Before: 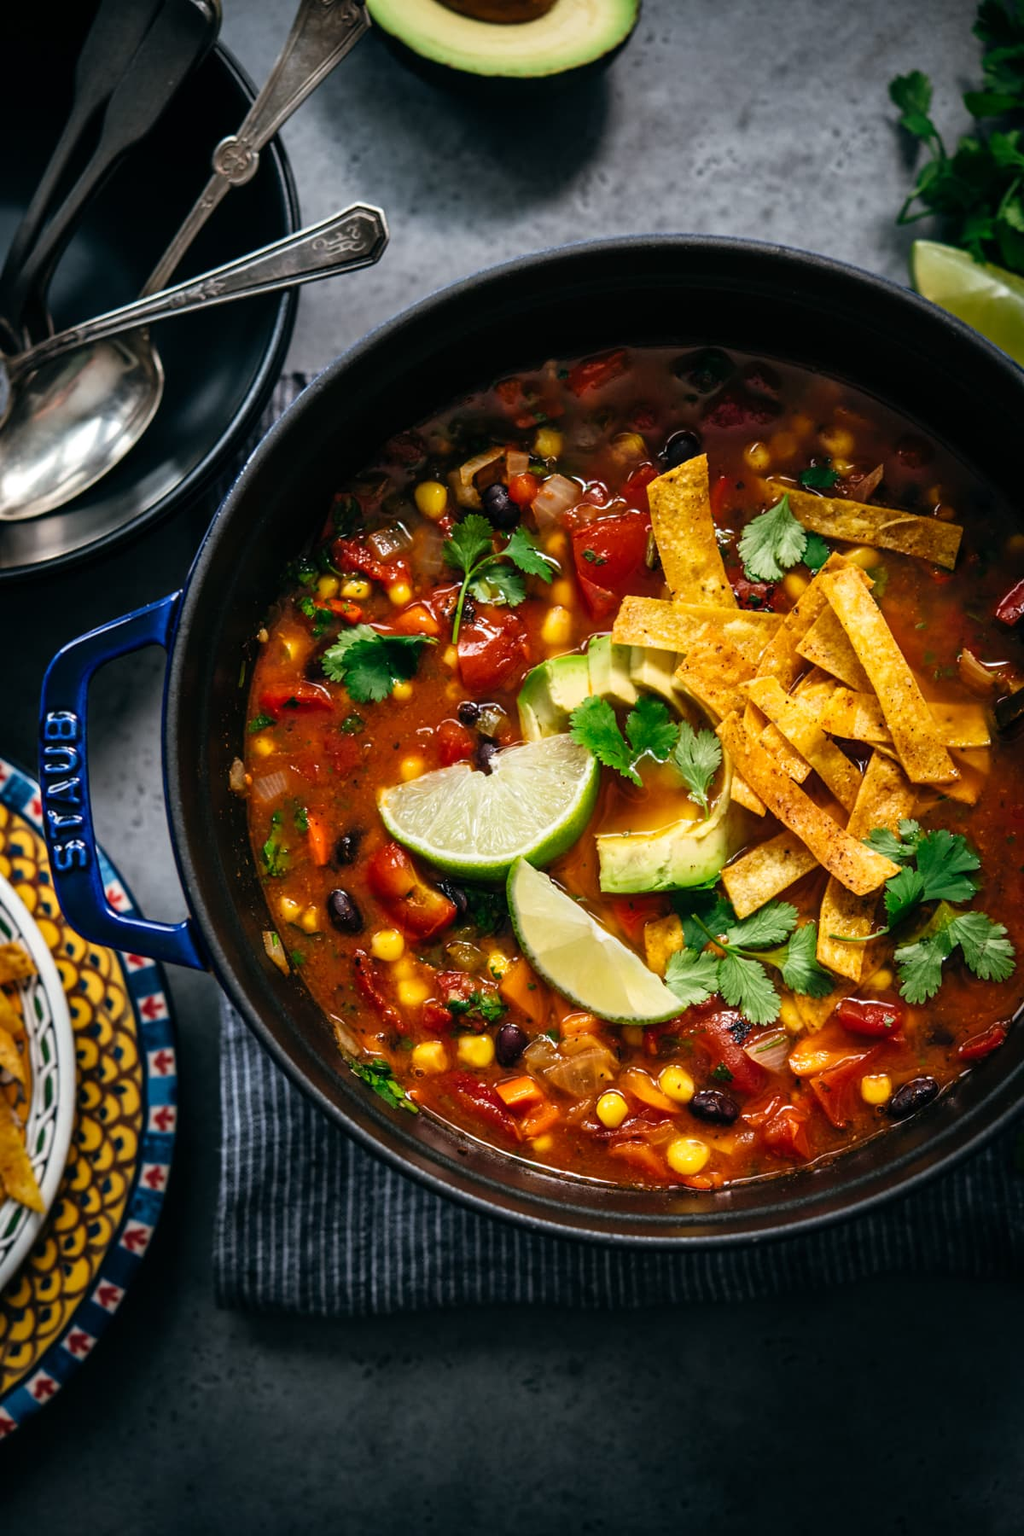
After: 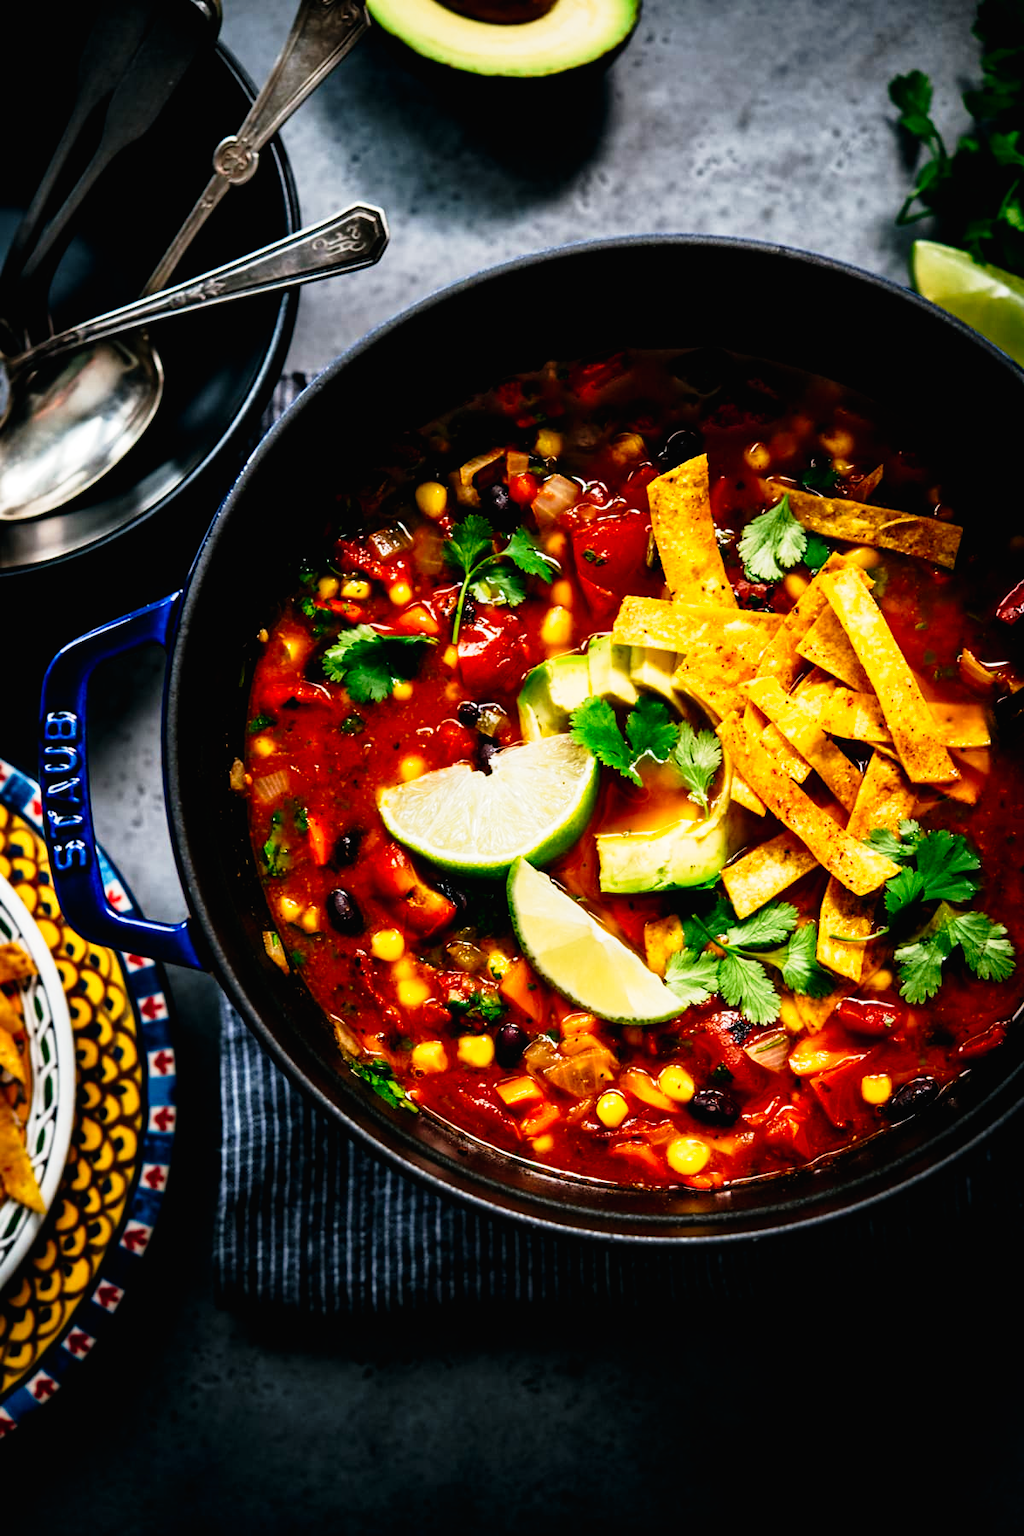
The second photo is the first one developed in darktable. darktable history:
tone curve: curves: ch0 [(0.016, 0.011) (0.094, 0.016) (0.469, 0.508) (0.721, 0.862) (1, 1)], preserve colors none
